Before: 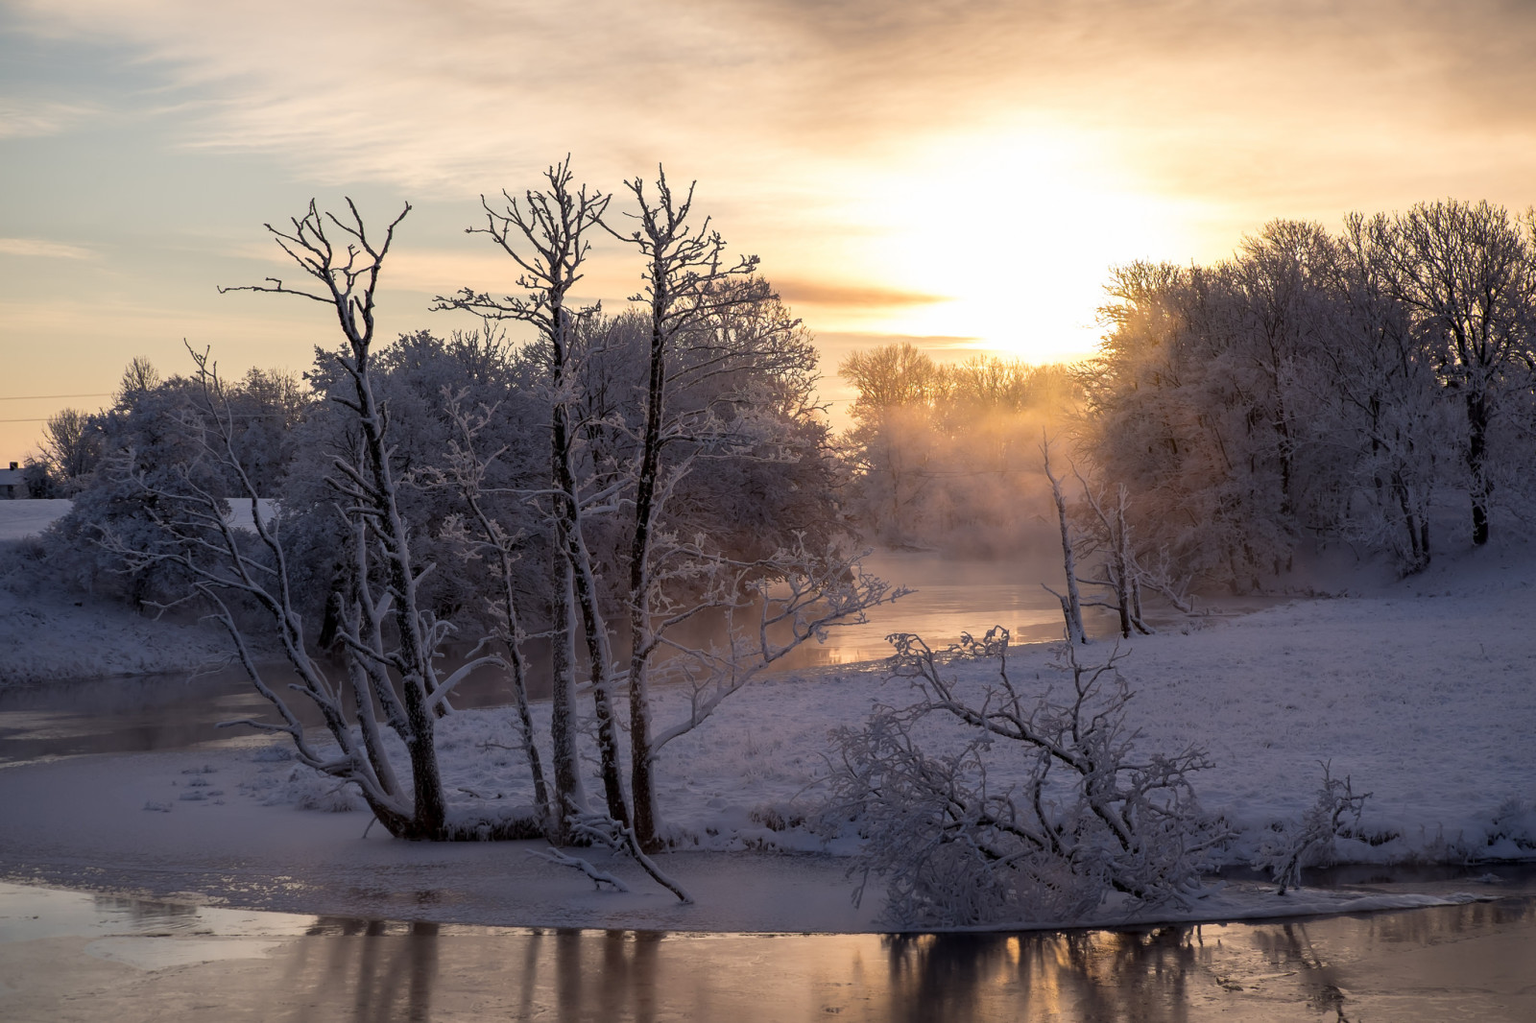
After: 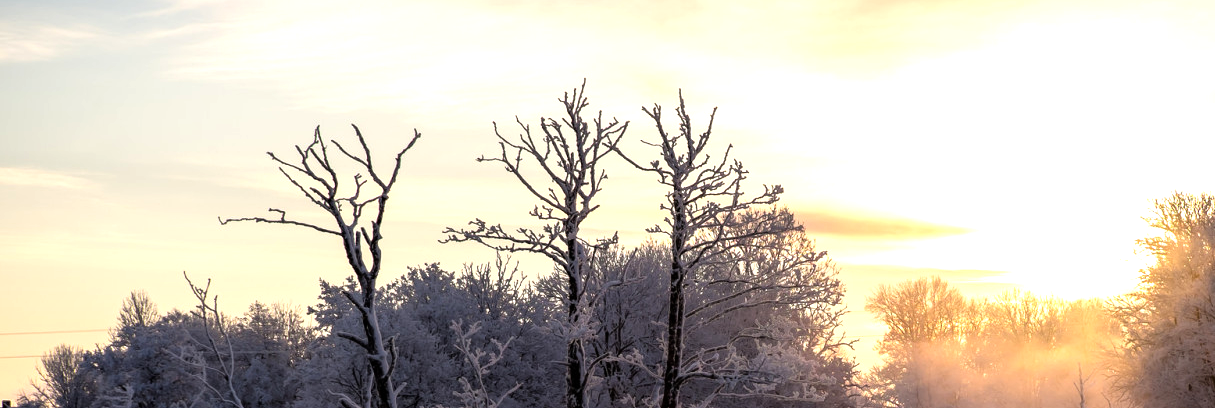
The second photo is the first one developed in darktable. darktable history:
tone equalizer: -8 EV -0.758 EV, -7 EV -0.735 EV, -6 EV -0.581 EV, -5 EV -0.421 EV, -3 EV 0.379 EV, -2 EV 0.6 EV, -1 EV 0.686 EV, +0 EV 0.758 EV
crop: left 0.562%, top 7.635%, right 23.472%, bottom 54.027%
